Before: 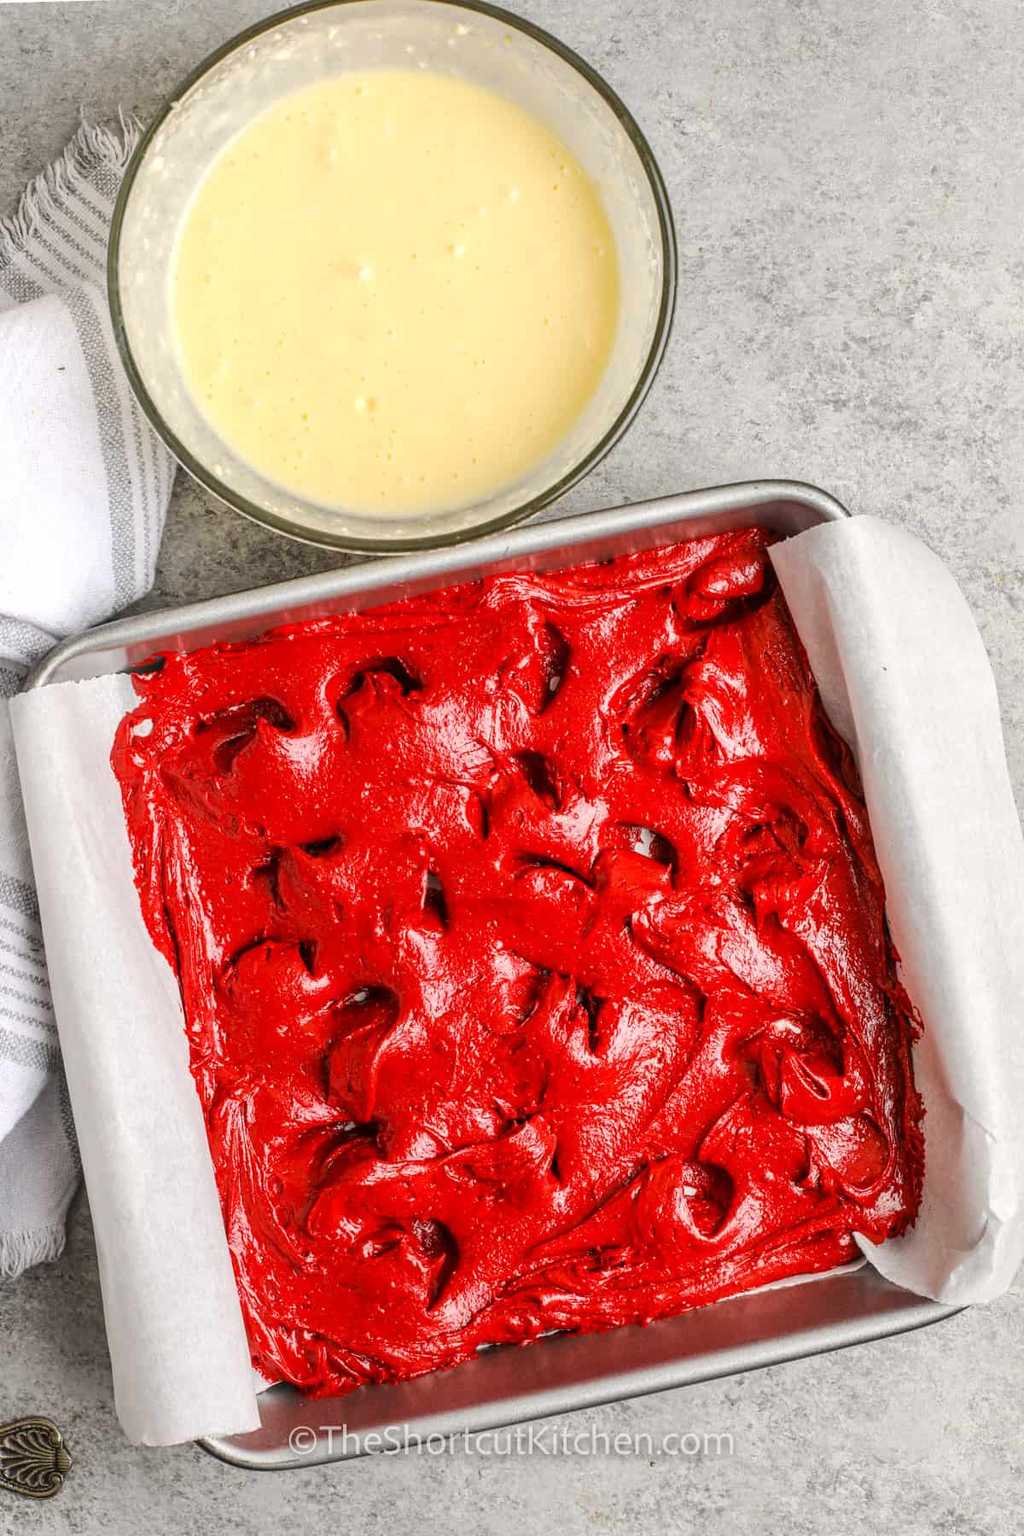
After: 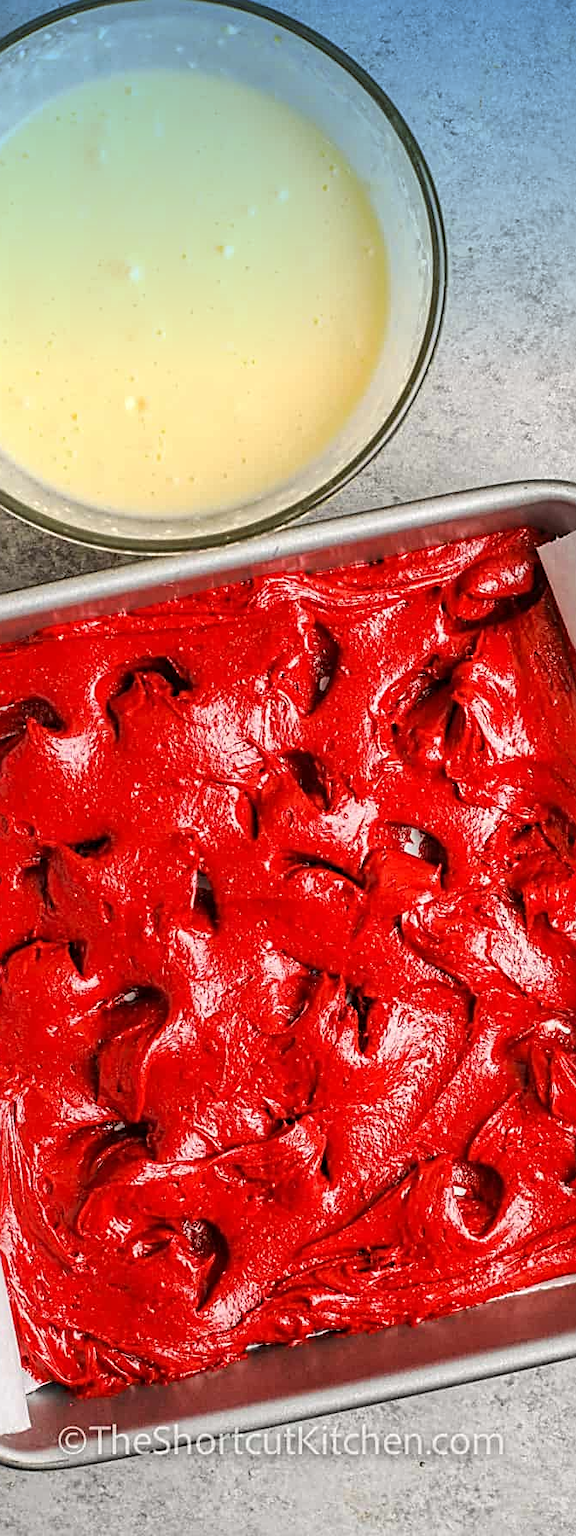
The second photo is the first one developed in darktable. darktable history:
sharpen: radius 2.767
graduated density: density 2.02 EV, hardness 44%, rotation 0.374°, offset 8.21, hue 208.8°, saturation 97%
crop and rotate: left 22.516%, right 21.234%
